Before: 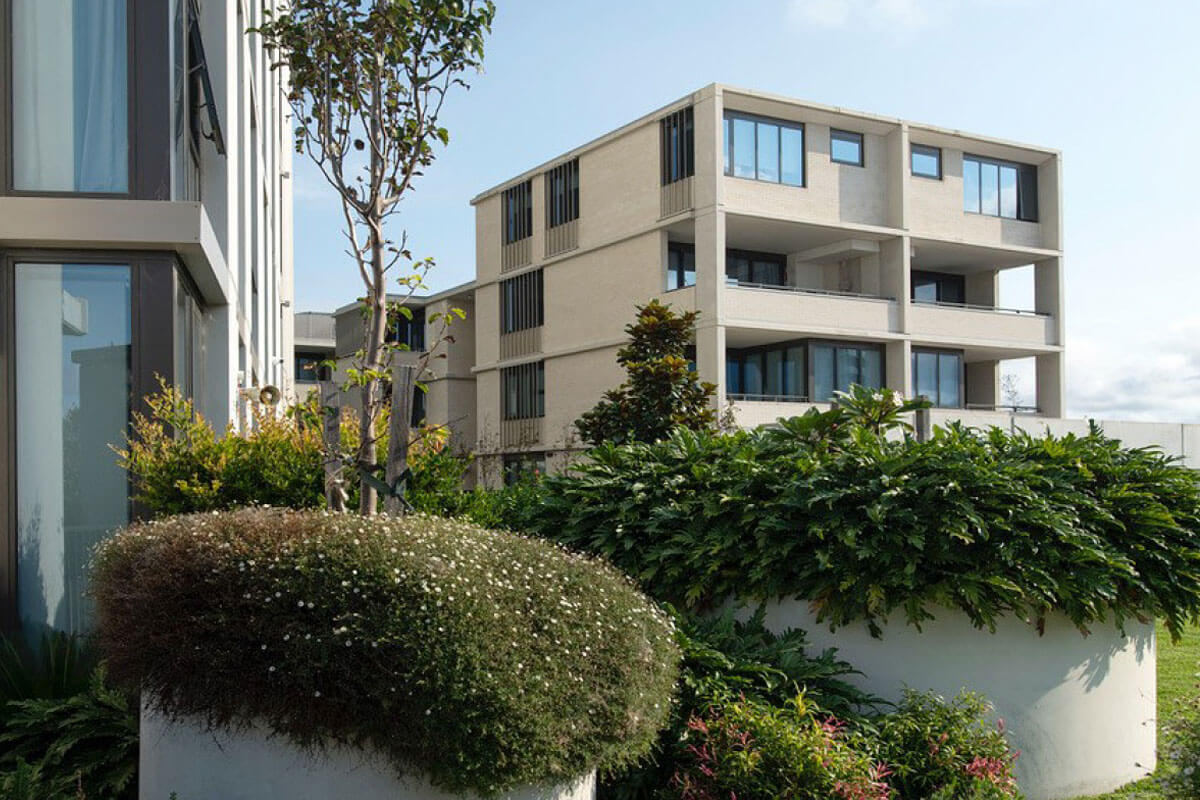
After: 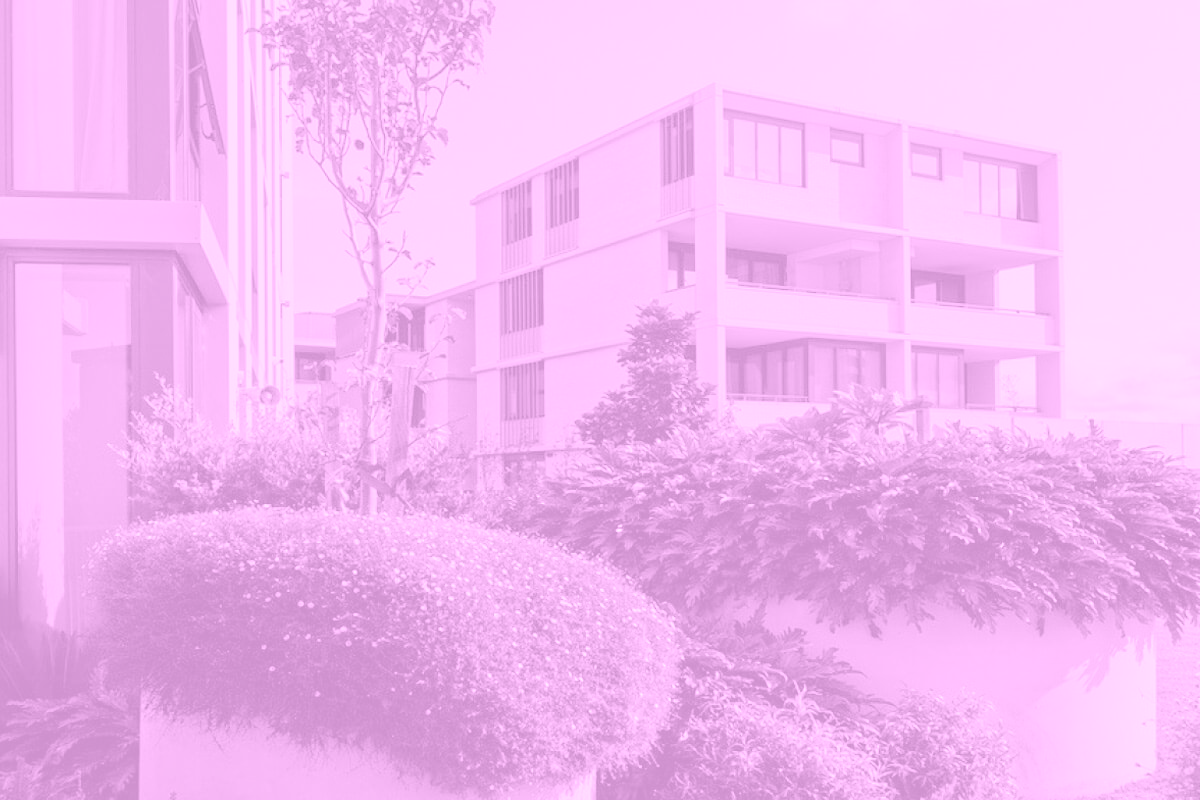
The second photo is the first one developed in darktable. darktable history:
colorize: hue 331.2°, saturation 69%, source mix 30.28%, lightness 69.02%, version 1
exposure: exposure 0.74 EV, compensate highlight preservation false
tone equalizer: -8 EV -0.002 EV, -7 EV 0.005 EV, -6 EV -0.008 EV, -5 EV 0.007 EV, -4 EV -0.042 EV, -3 EV -0.233 EV, -2 EV -0.662 EV, -1 EV -0.983 EV, +0 EV -0.969 EV, smoothing diameter 2%, edges refinement/feathering 20, mask exposure compensation -1.57 EV, filter diffusion 5
